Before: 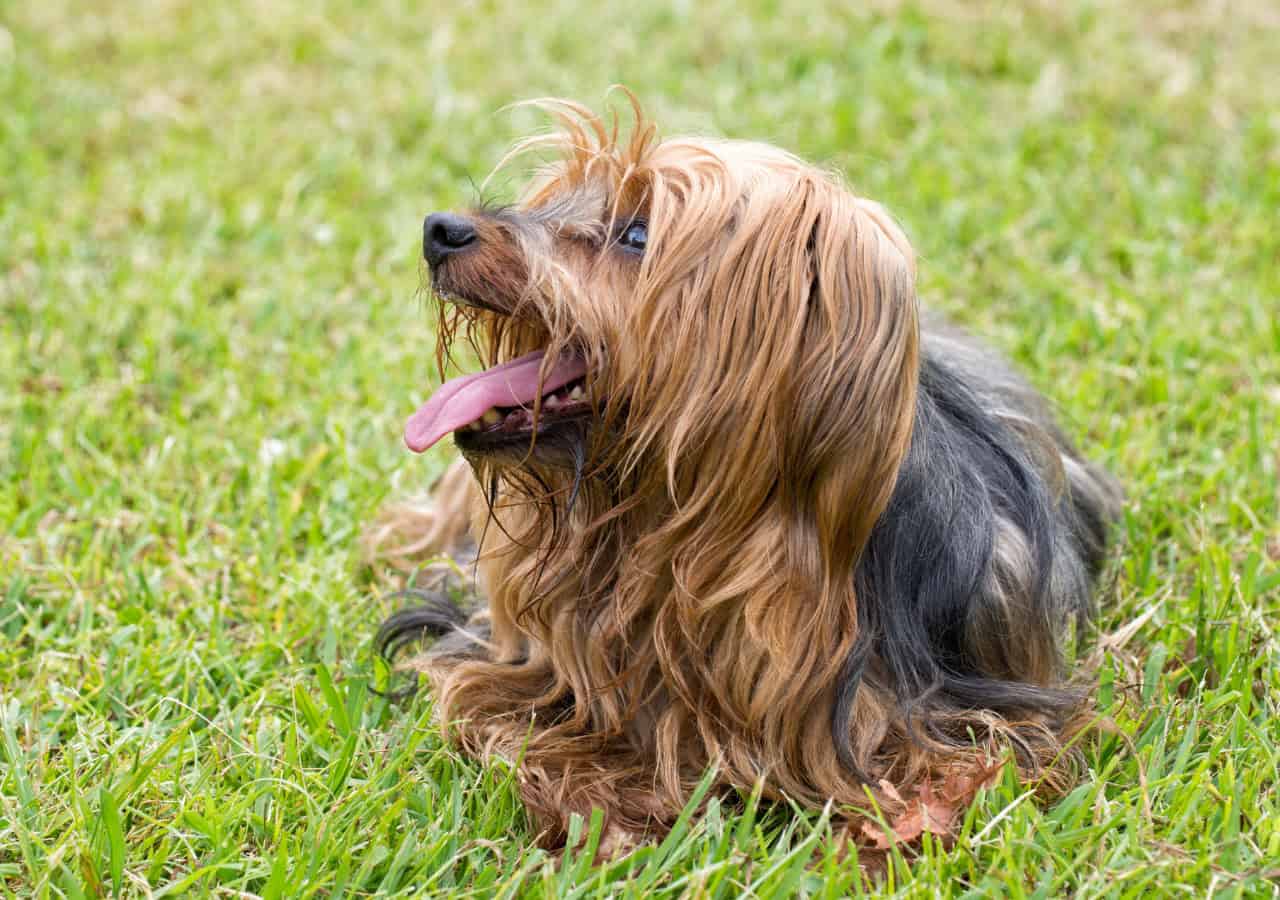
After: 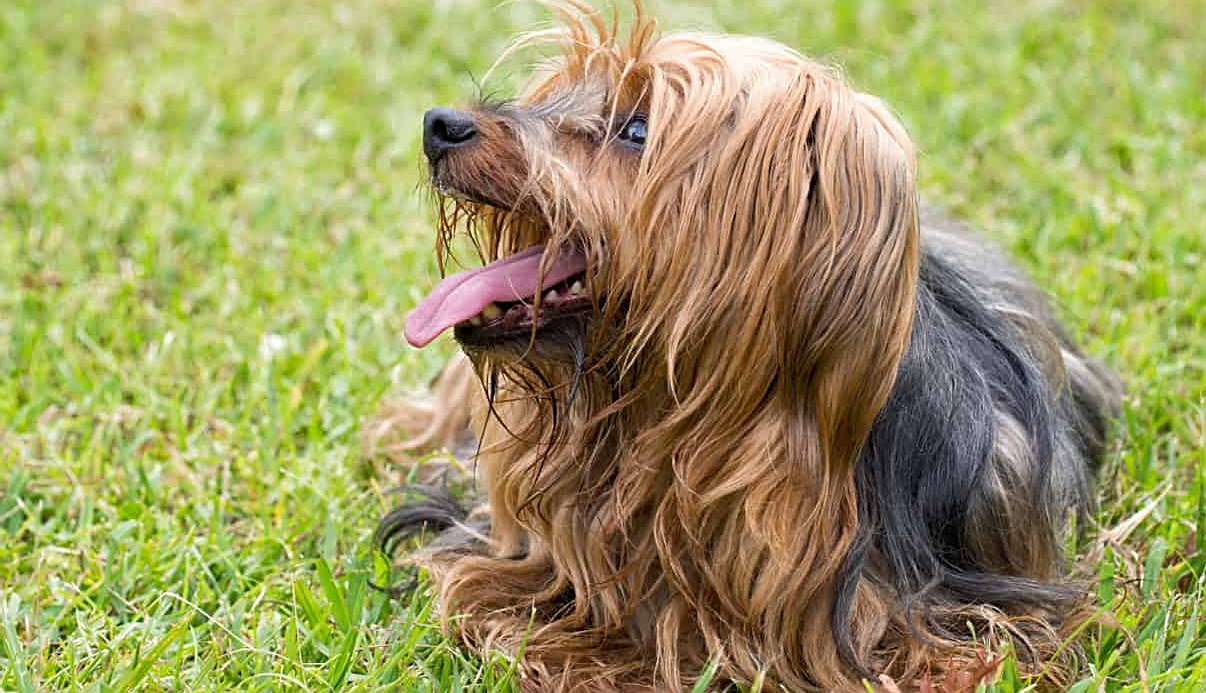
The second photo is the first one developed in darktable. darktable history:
sharpen: on, module defaults
crop and rotate: angle 0.03°, top 11.643%, right 5.651%, bottom 11.189%
